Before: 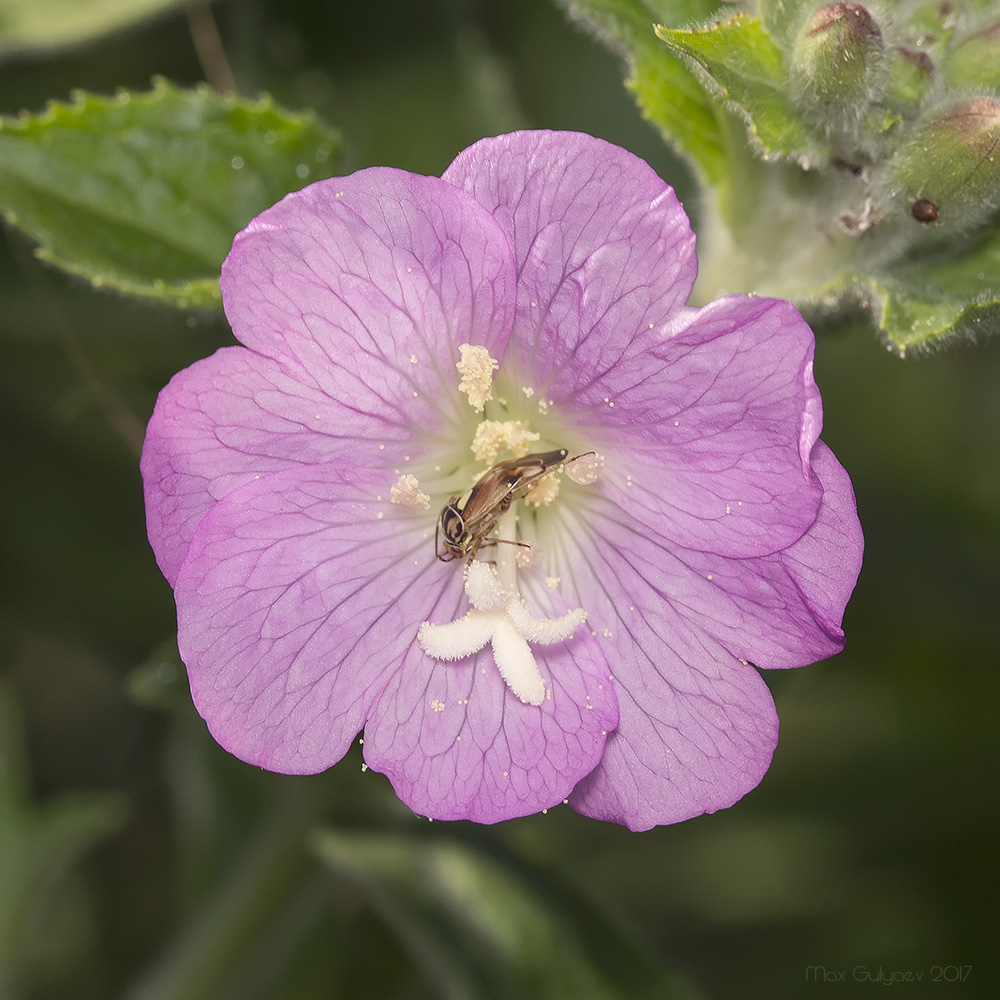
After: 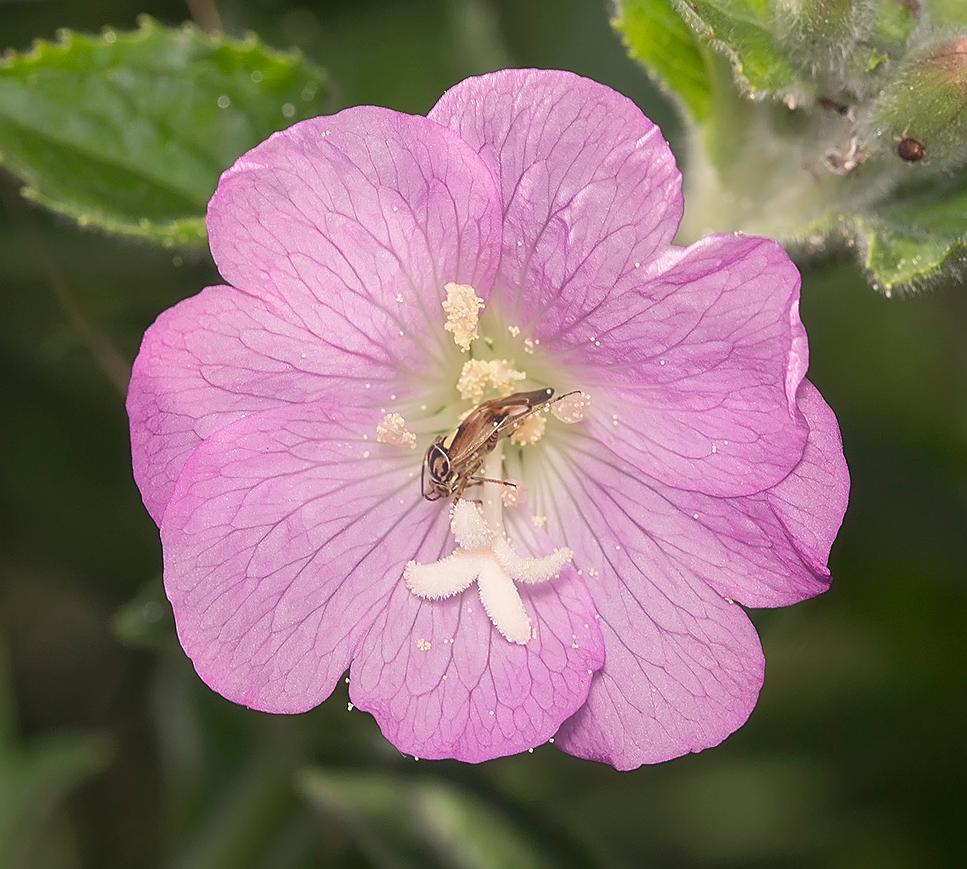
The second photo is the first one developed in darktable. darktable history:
haze removal: strength -0.11, compatibility mode true, adaptive false
crop: left 1.451%, top 6.167%, right 1.755%, bottom 6.87%
sharpen: on, module defaults
